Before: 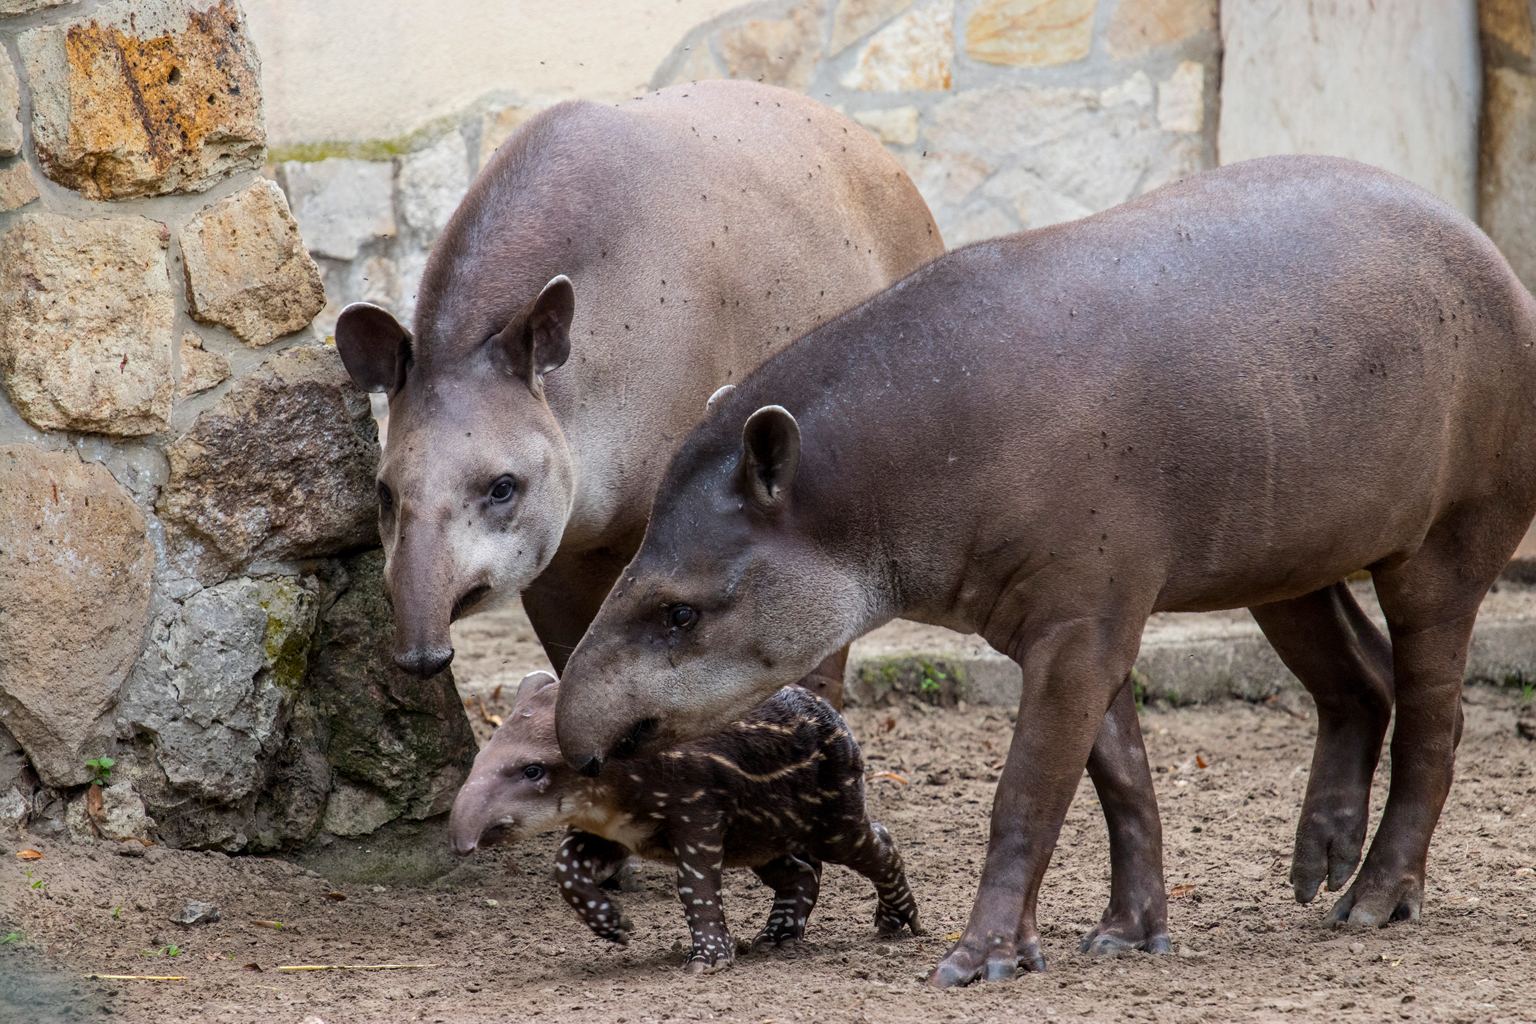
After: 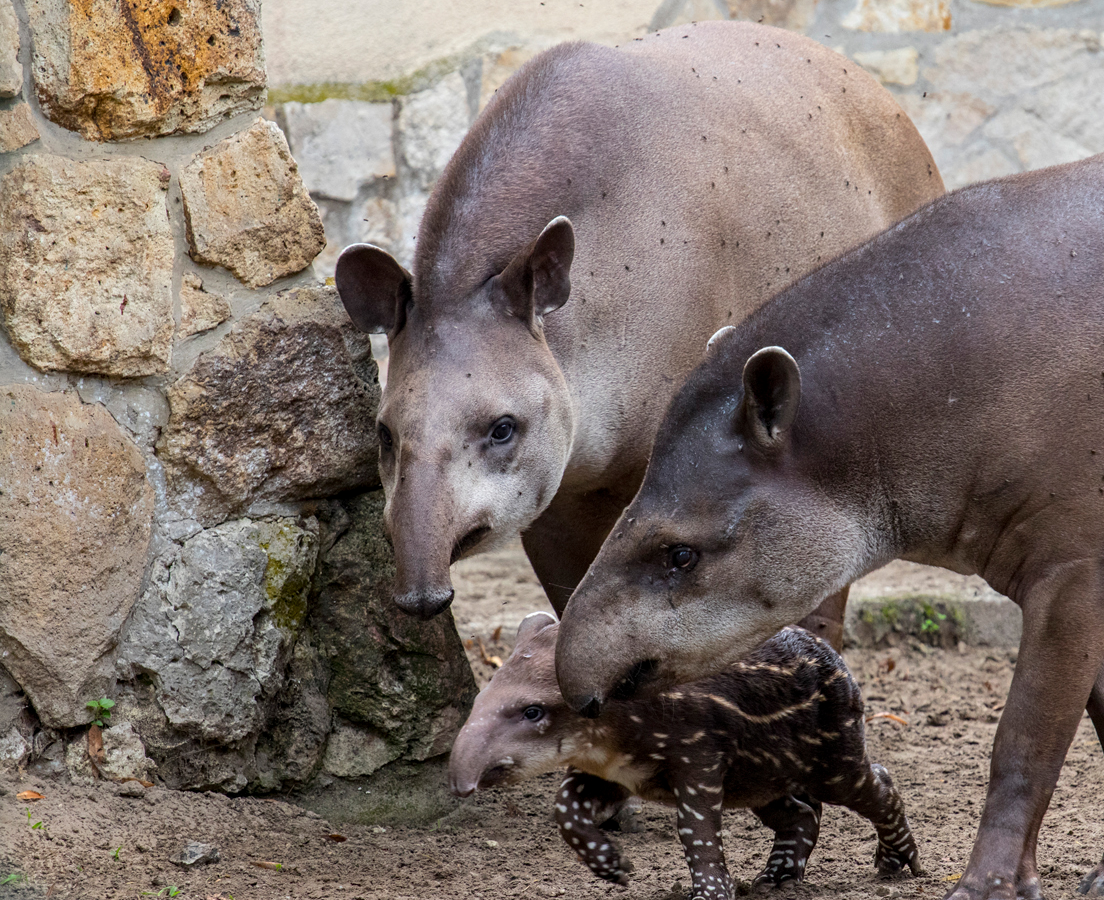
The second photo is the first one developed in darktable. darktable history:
shadows and highlights: shadows 20.91, highlights -35.45, soften with gaussian
contrast equalizer: octaves 7, y [[0.5, 0.502, 0.506, 0.511, 0.52, 0.537], [0.5 ×6], [0.505, 0.509, 0.518, 0.534, 0.553, 0.561], [0 ×6], [0 ×6]]
crop: top 5.803%, right 27.864%, bottom 5.804%
